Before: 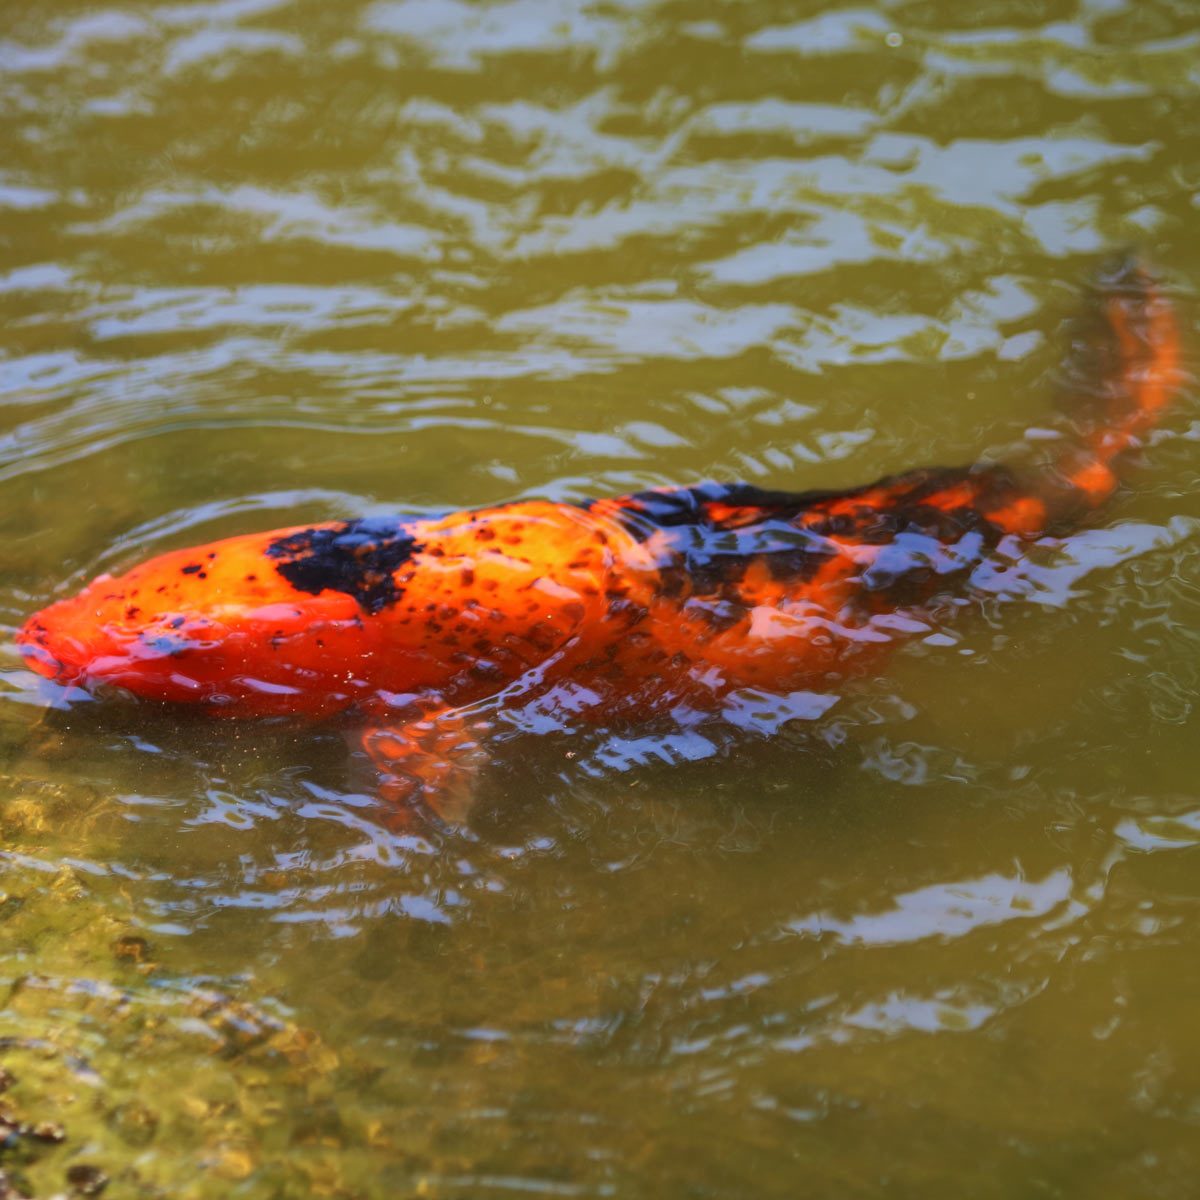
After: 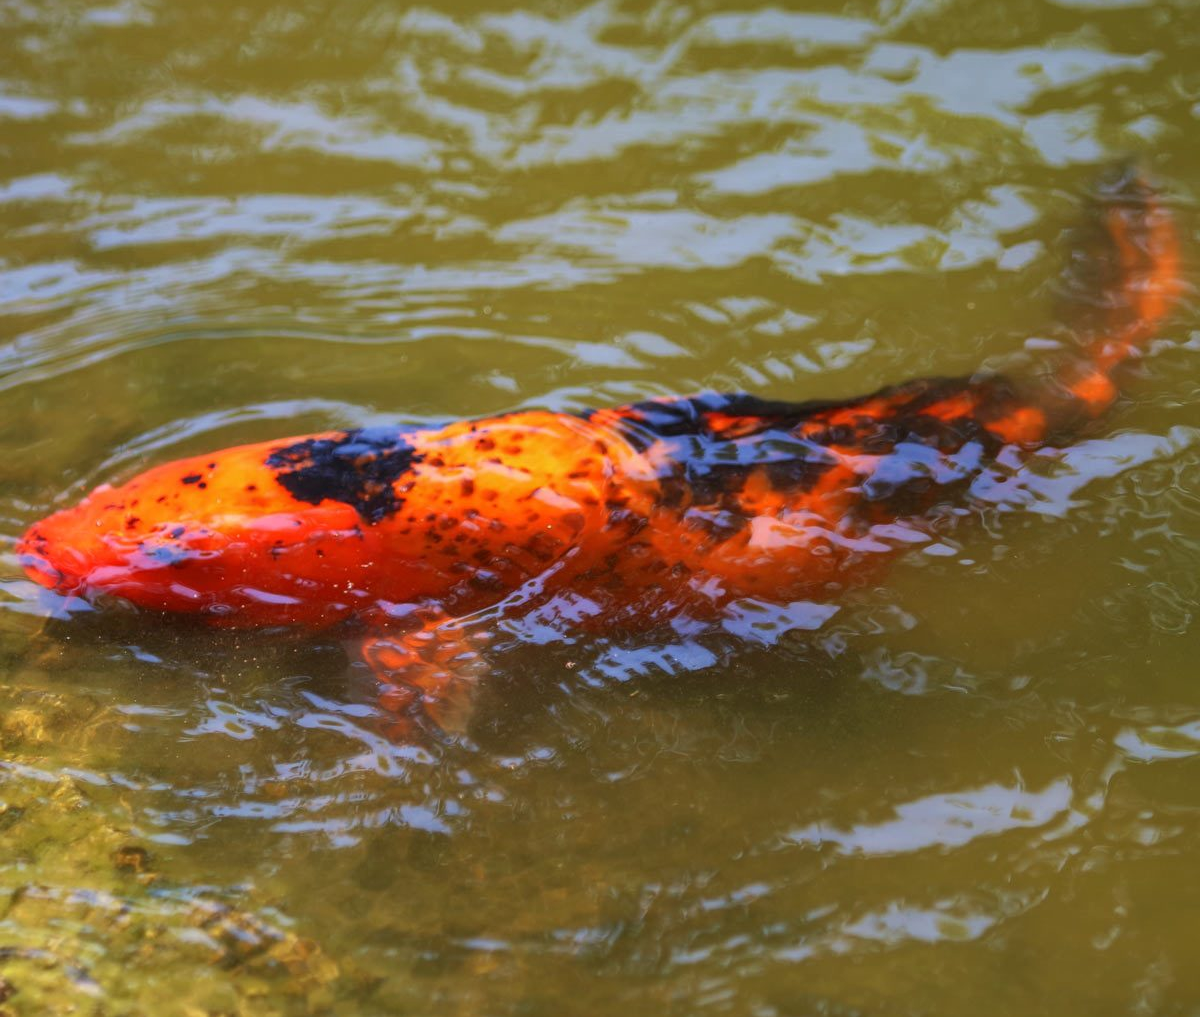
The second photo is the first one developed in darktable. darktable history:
crop: top 7.58%, bottom 7.662%
local contrast: detail 109%
